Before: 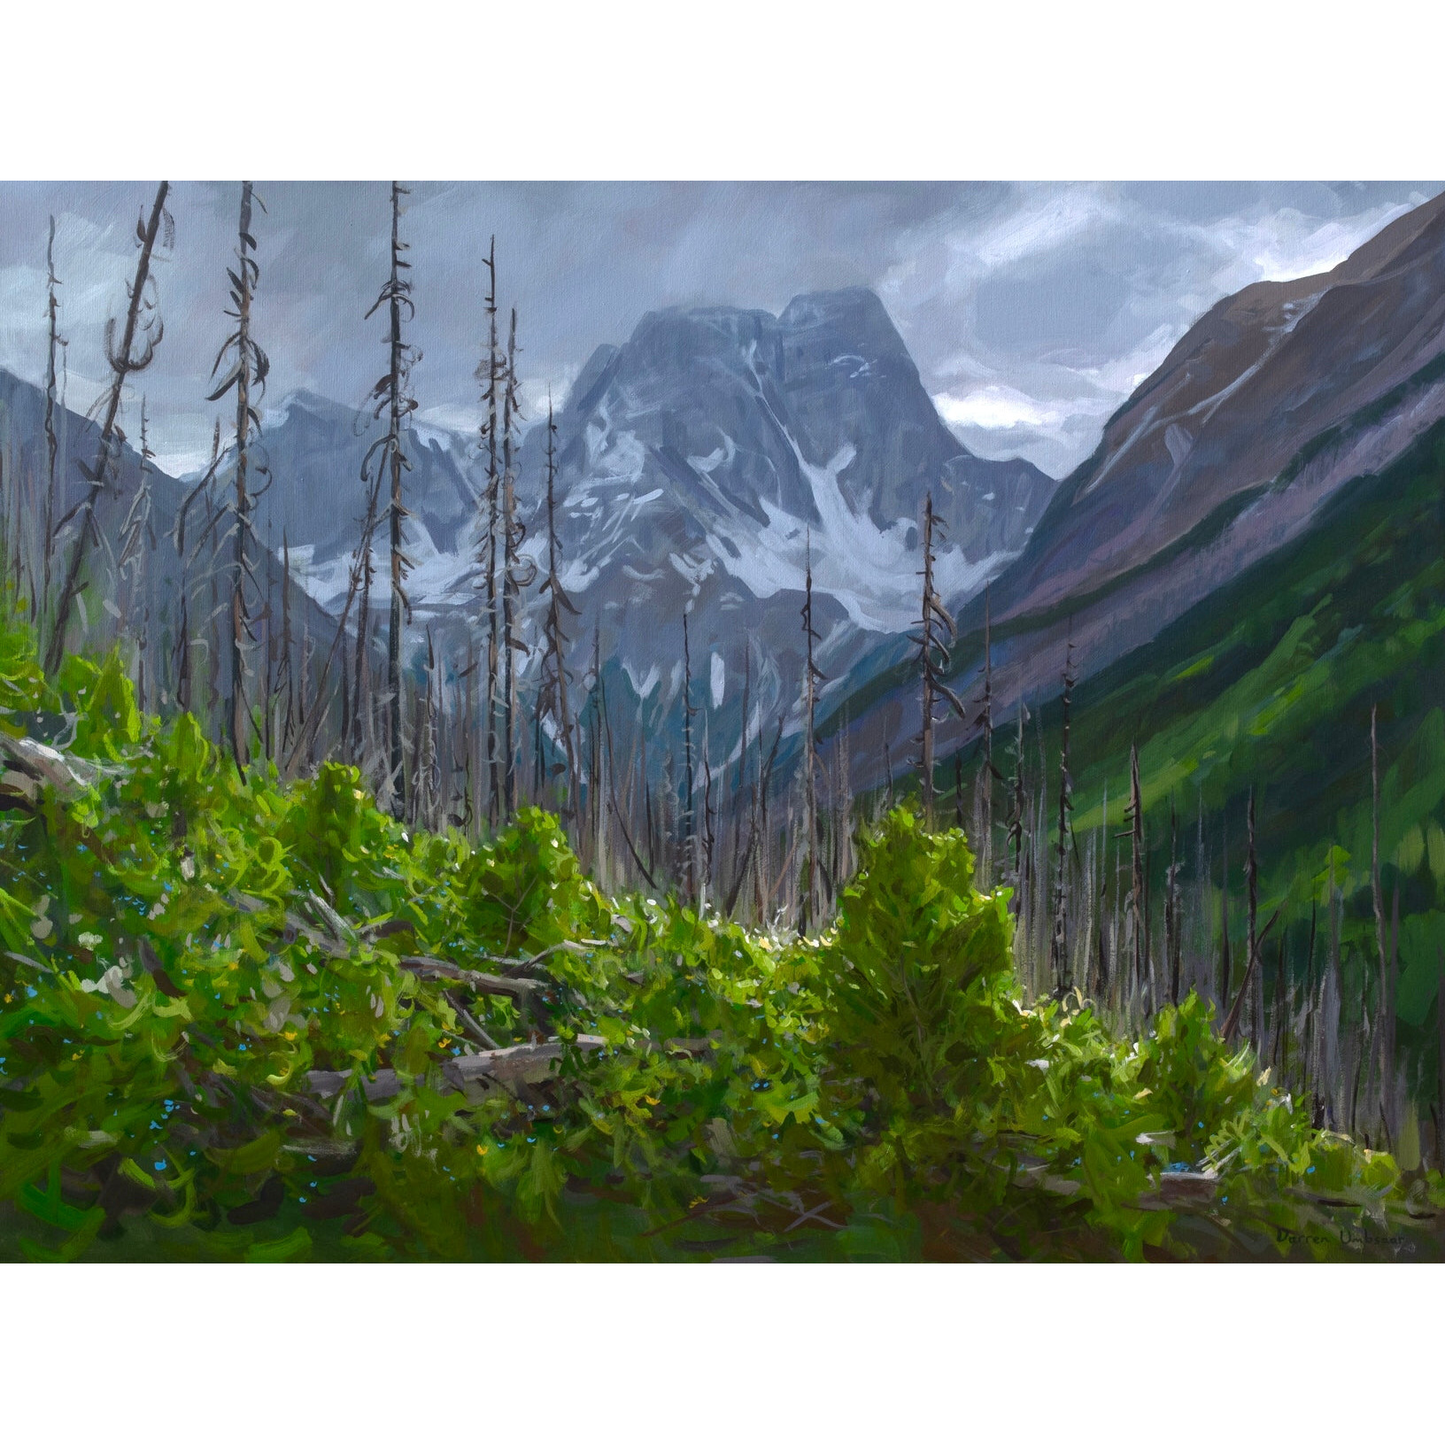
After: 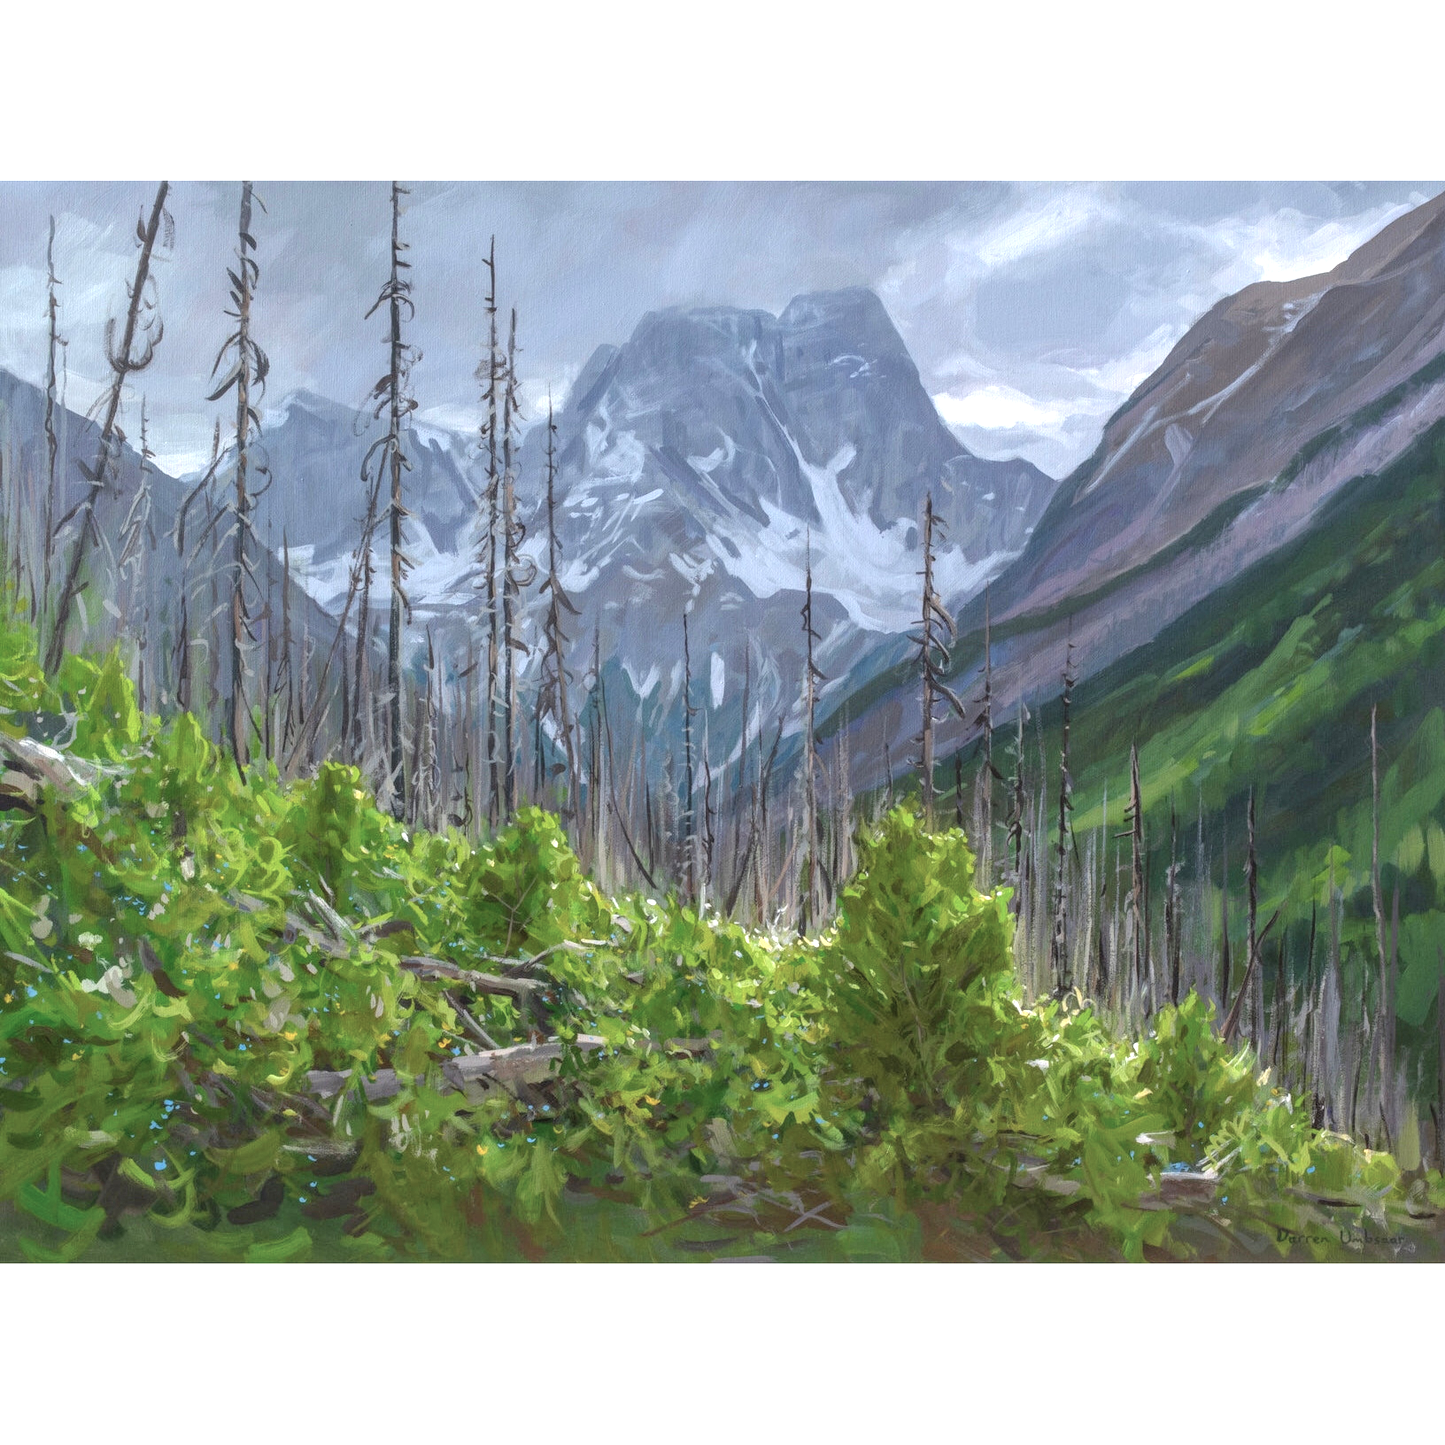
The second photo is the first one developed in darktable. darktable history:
local contrast: on, module defaults
contrast brightness saturation: brightness 0.152
color balance rgb: linear chroma grading › global chroma -15.569%, perceptual saturation grading › global saturation 0.528%, perceptual brilliance grading › global brilliance 9.507%, perceptual brilliance grading › shadows 14.581%, global vibrance 10.12%, saturation formula JzAzBz (2021)
